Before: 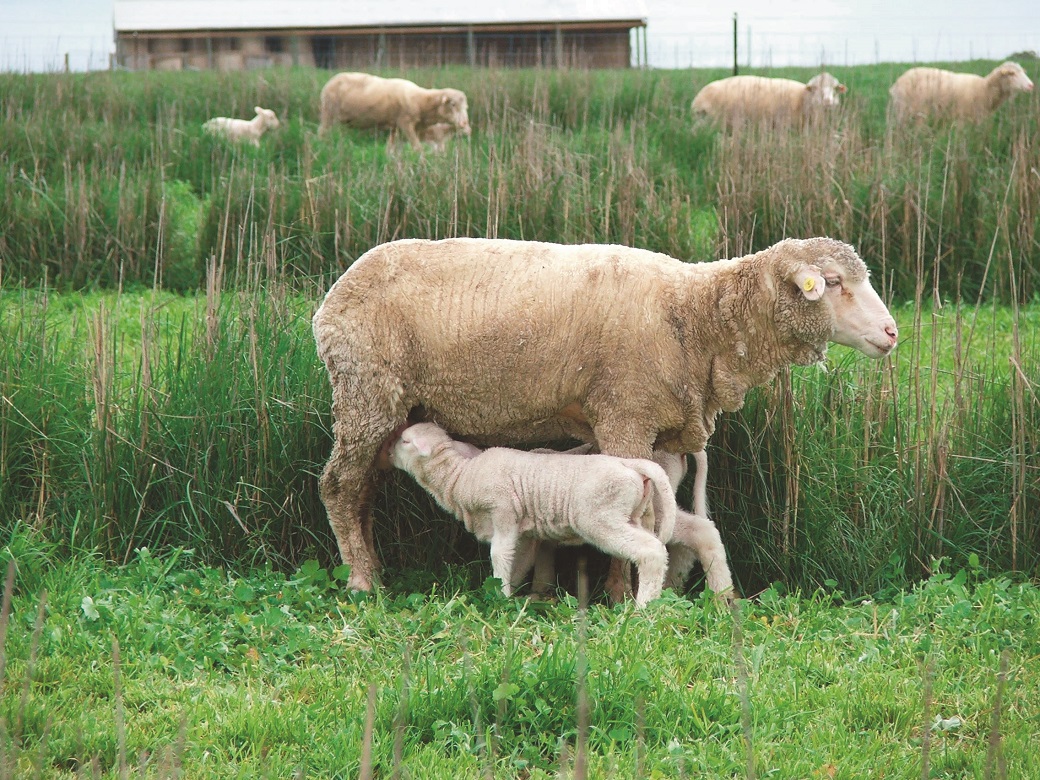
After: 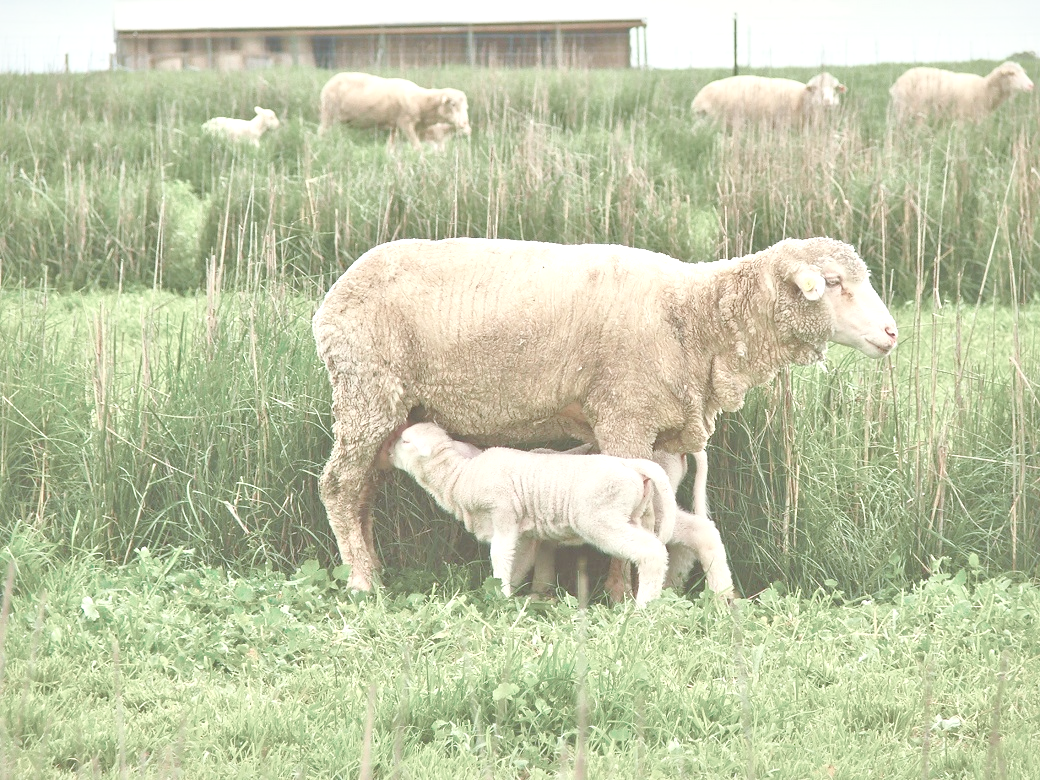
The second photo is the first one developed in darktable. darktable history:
local contrast: mode bilateral grid, contrast 20, coarseness 50, detail 161%, midtone range 0.2
tone equalizer: -8 EV 1 EV, -7 EV 1 EV, -6 EV 1 EV, -5 EV 1 EV, -4 EV 1 EV, -3 EV 0.75 EV, -2 EV 0.5 EV, -1 EV 0.25 EV
tone curve: curves: ch0 [(0, 0.021) (0.059, 0.053) (0.212, 0.18) (0.337, 0.304) (0.495, 0.505) (0.725, 0.731) (0.89, 0.919) (1, 1)]; ch1 [(0, 0) (0.094, 0.081) (0.285, 0.299) (0.403, 0.436) (0.479, 0.475) (0.54, 0.55) (0.615, 0.637) (0.683, 0.688) (1, 1)]; ch2 [(0, 0) (0.257, 0.217) (0.434, 0.434) (0.498, 0.507) (0.527, 0.542) (0.597, 0.587) (0.658, 0.595) (1, 1)], color space Lab, independent channels, preserve colors none
